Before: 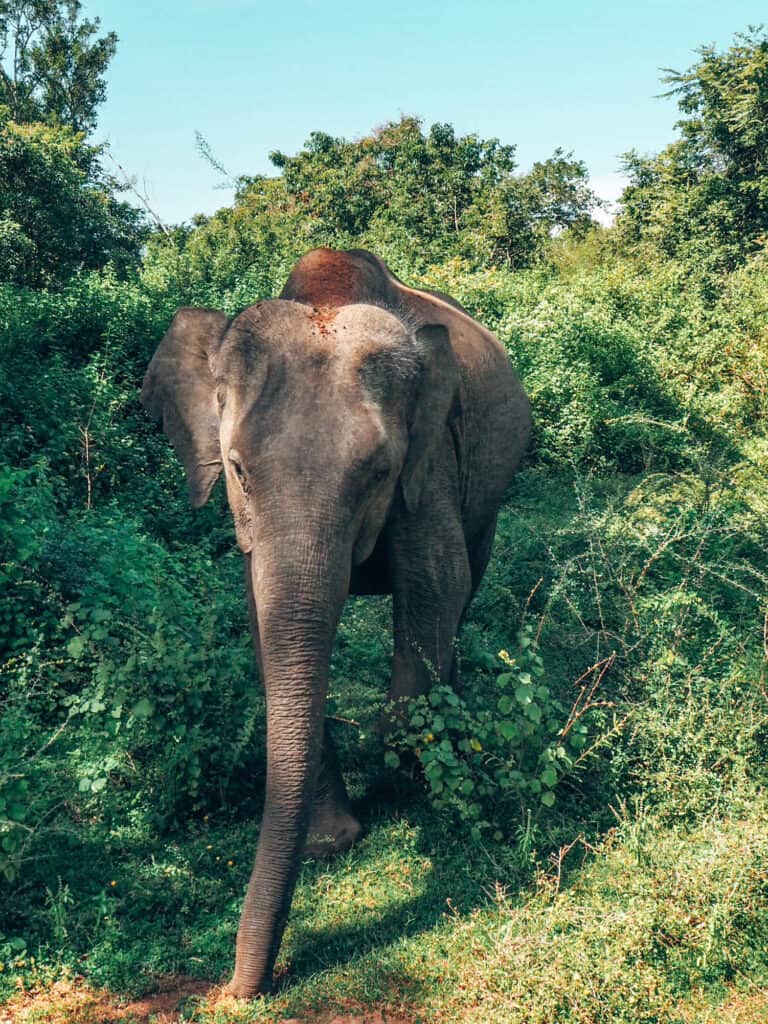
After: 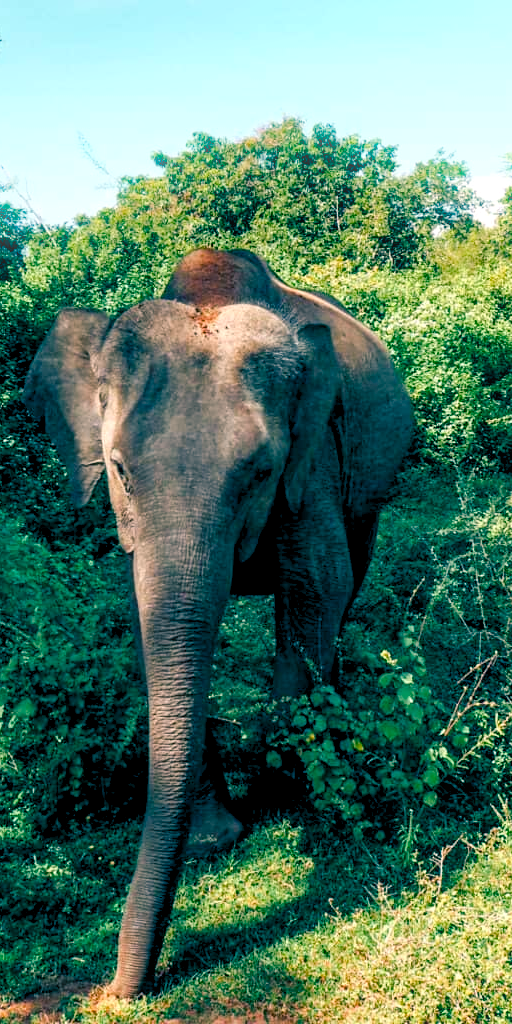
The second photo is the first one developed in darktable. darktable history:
color balance rgb: shadows lift › luminance -28.76%, shadows lift › chroma 10%, shadows lift › hue 230°, power › chroma 0.5%, power › hue 215°, highlights gain › luminance 7.14%, highlights gain › chroma 1%, highlights gain › hue 50°, global offset › luminance -0.29%, global offset › hue 260°, perceptual saturation grading › global saturation 20%, perceptual saturation grading › highlights -13.92%, perceptual saturation grading › shadows 50%
crop and rotate: left 15.446%, right 17.836%
levels: levels [0.073, 0.497, 0.972]
bloom: size 9%, threshold 100%, strength 7%
